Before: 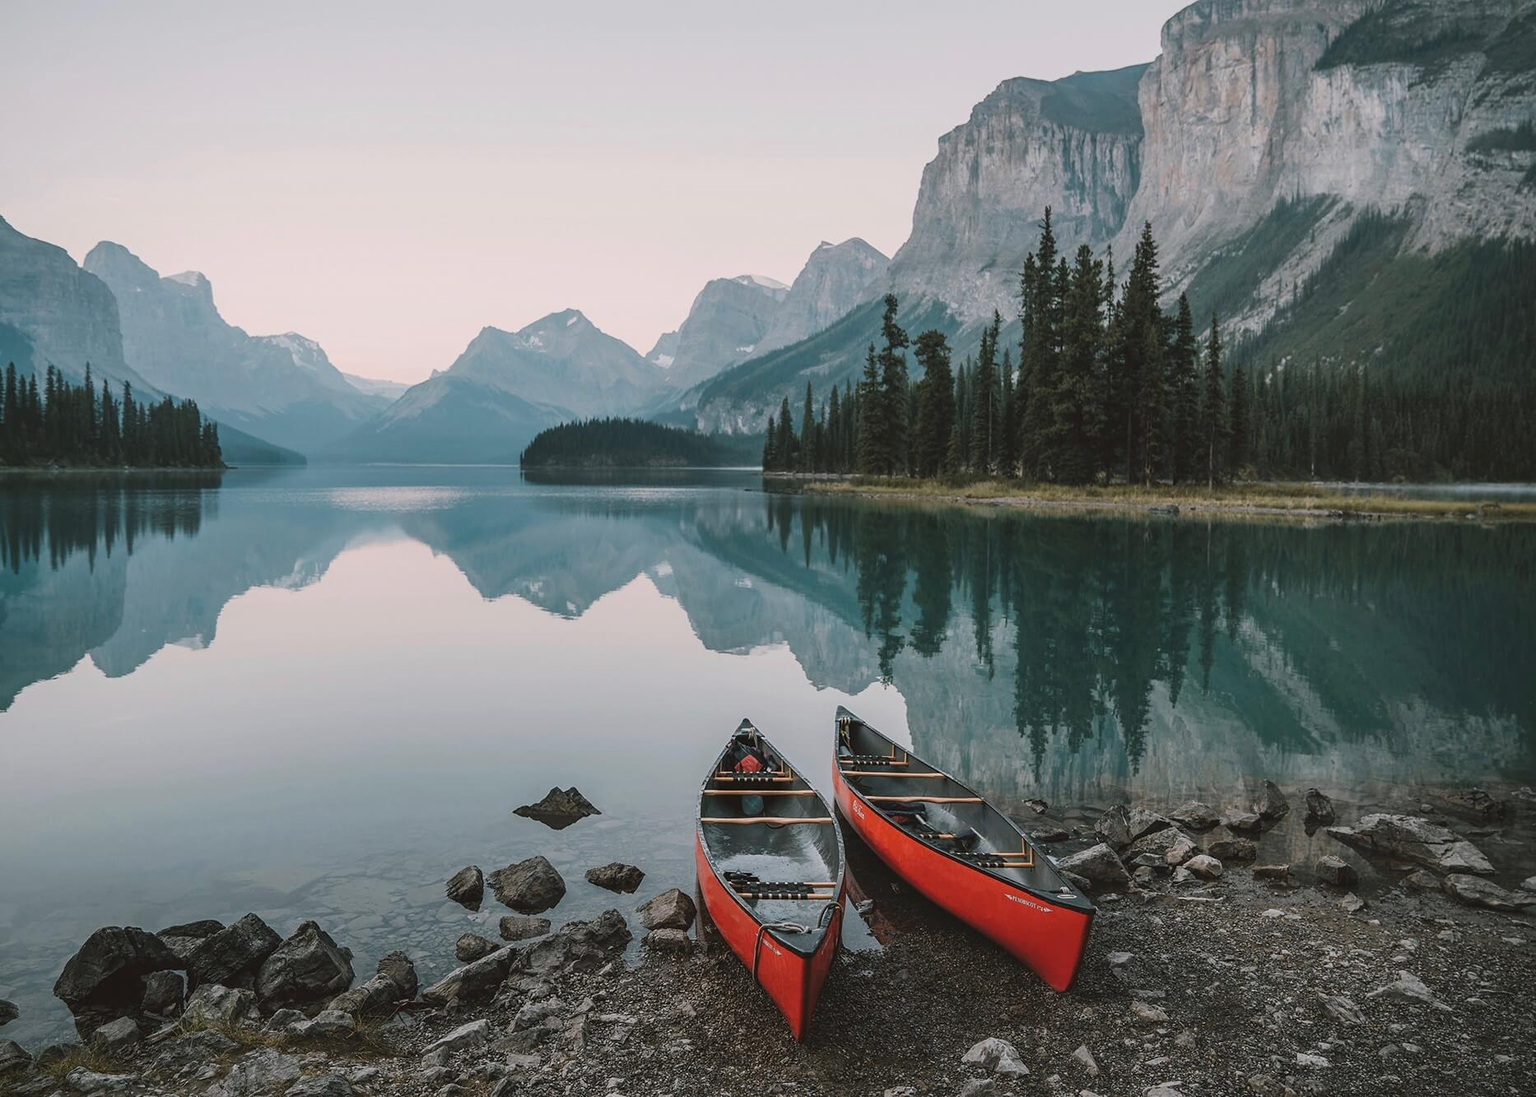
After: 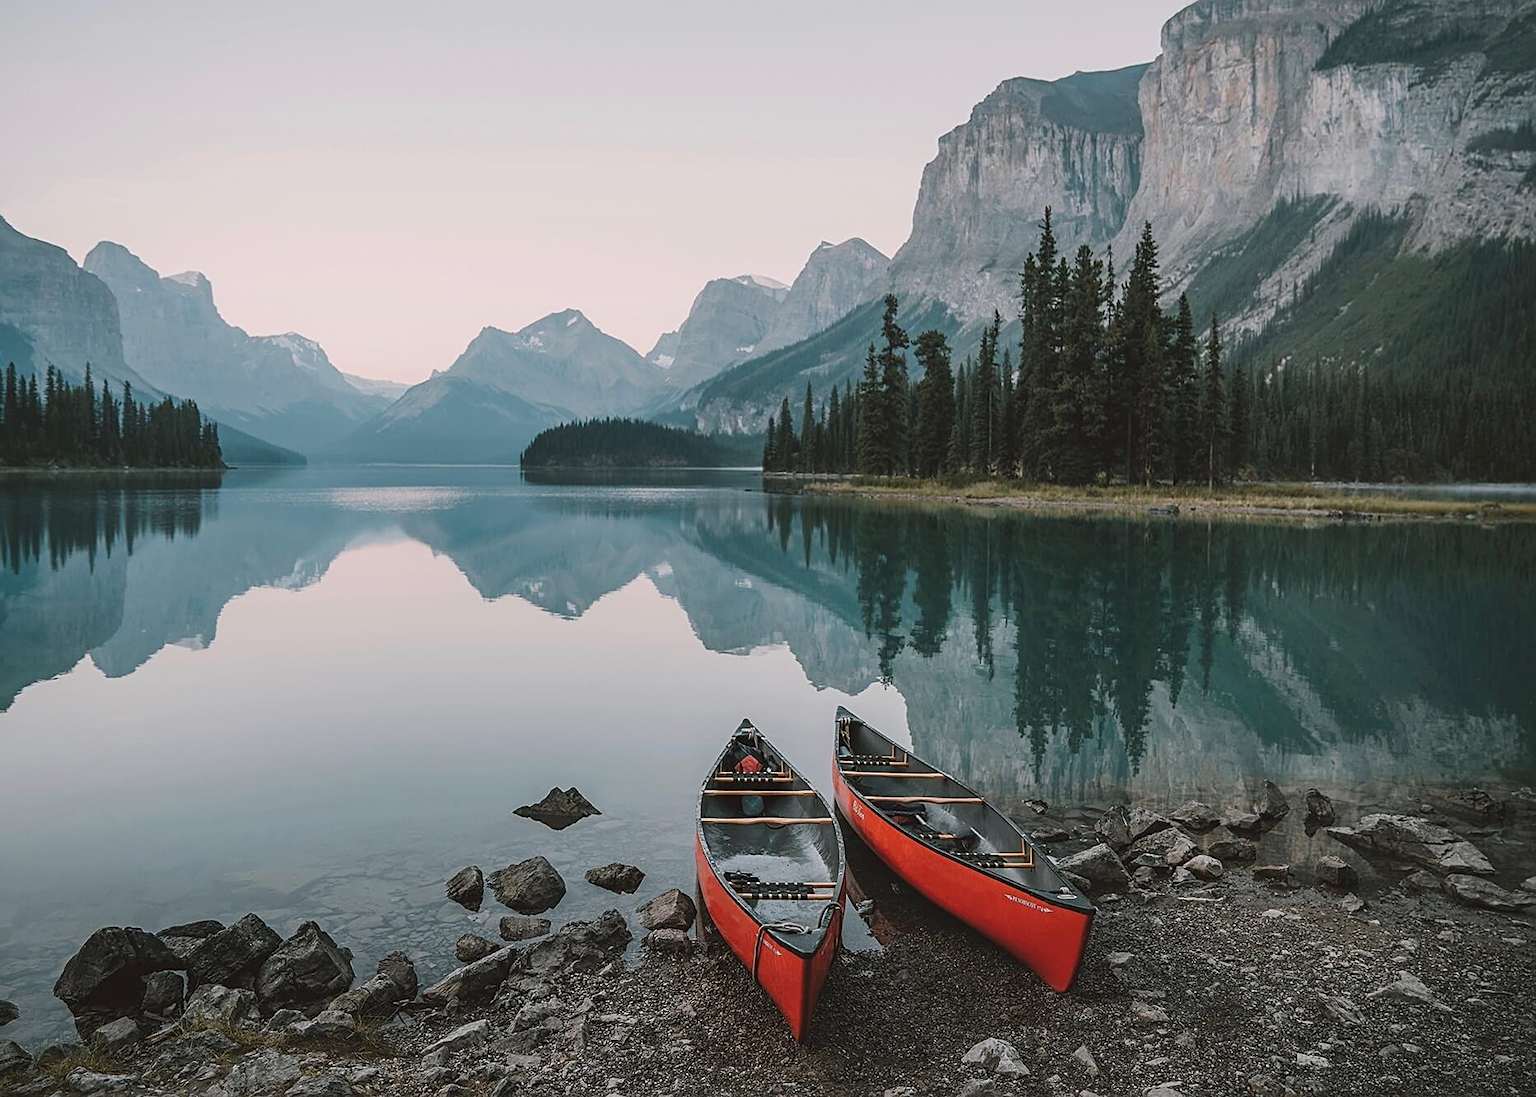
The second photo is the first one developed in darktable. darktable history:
sharpen: radius 2.154, amount 0.389, threshold 0.238
